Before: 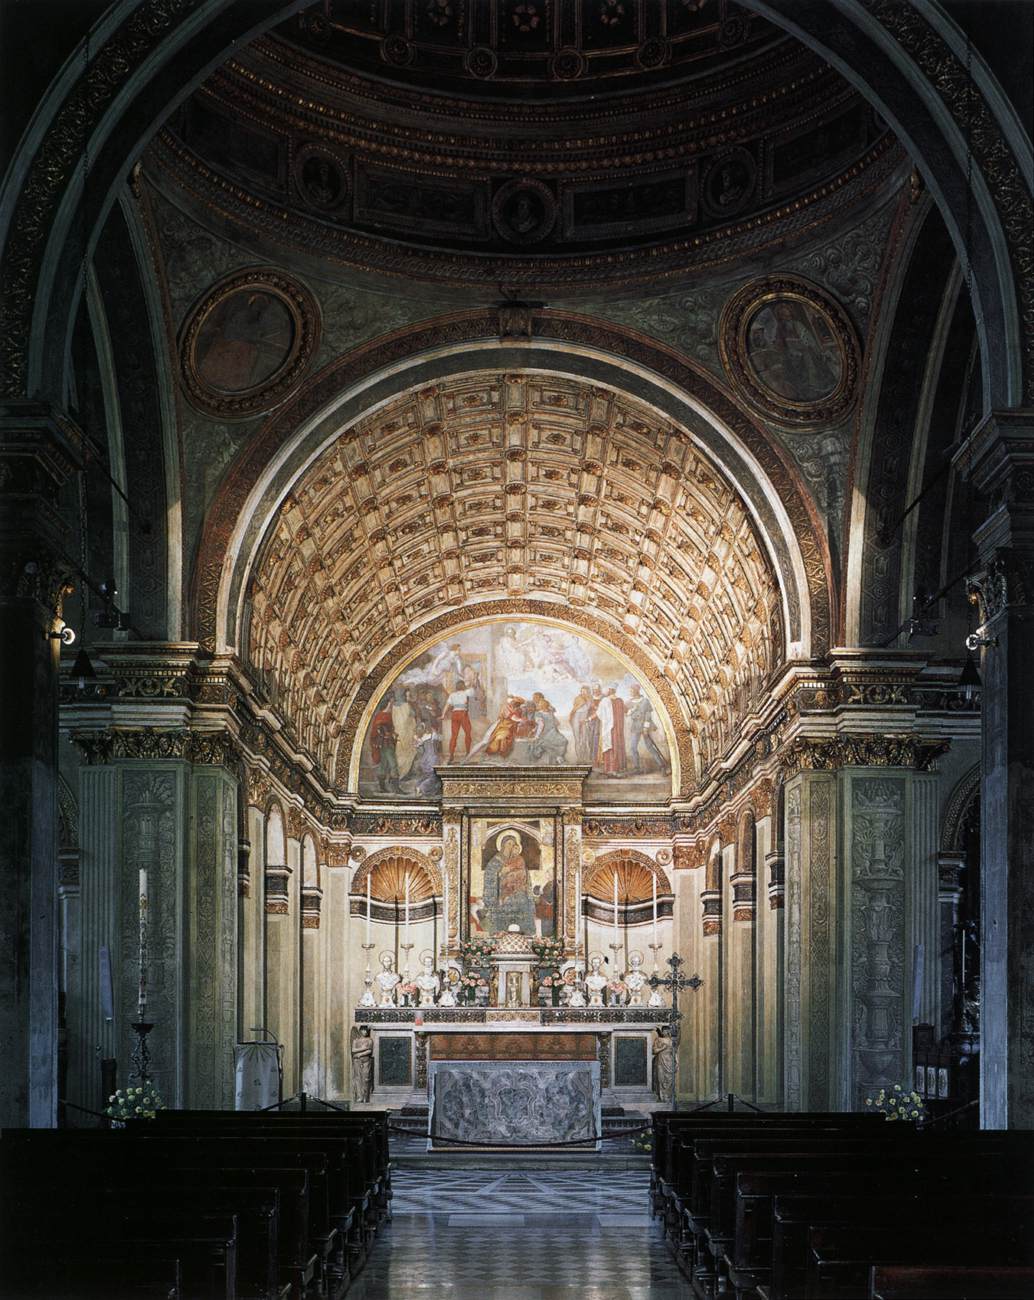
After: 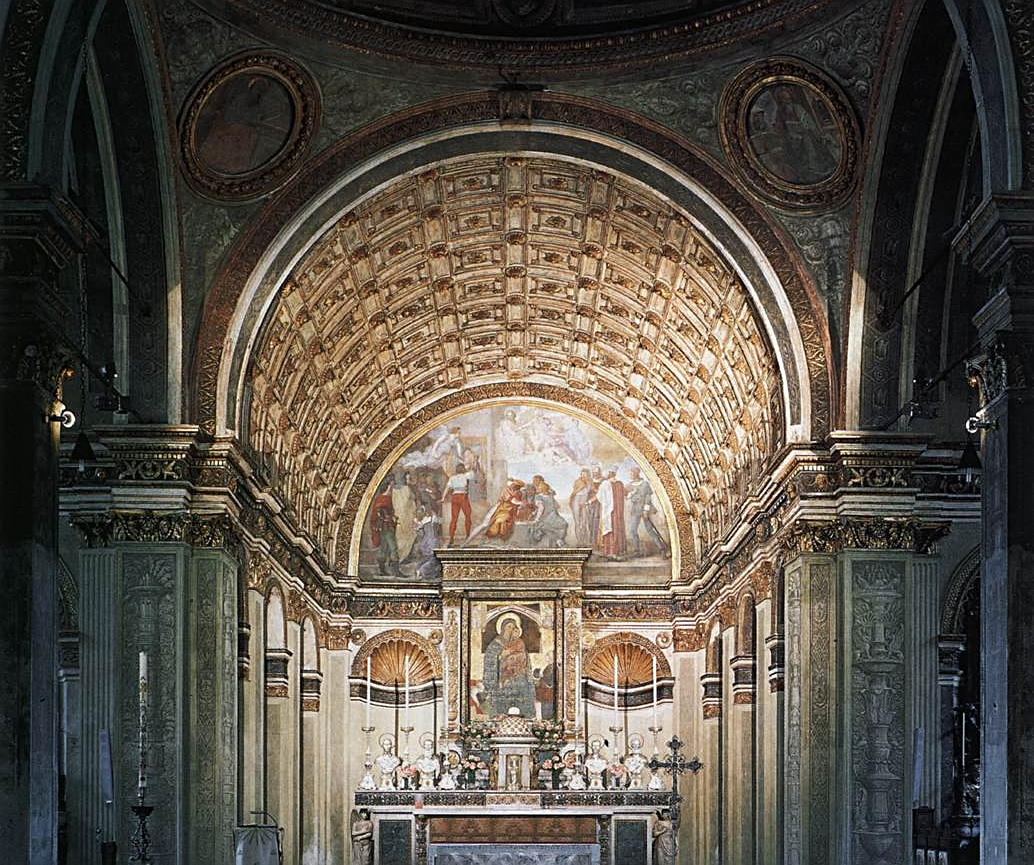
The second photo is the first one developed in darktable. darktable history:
sharpen: on, module defaults
crop: top 16.727%, bottom 16.727%
